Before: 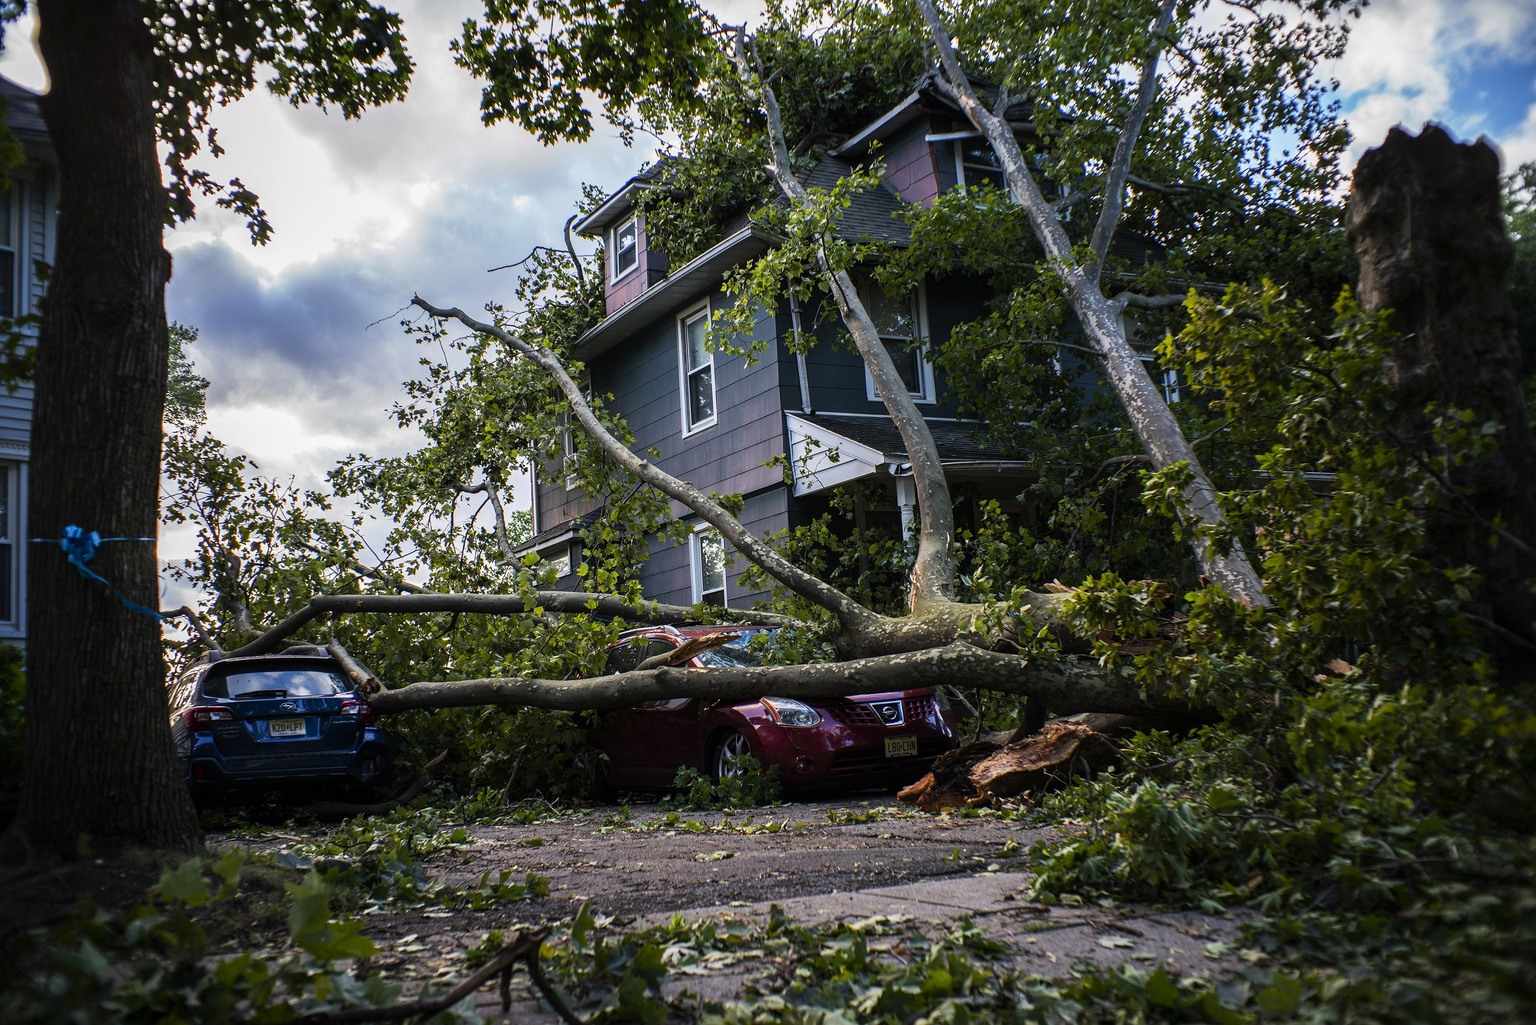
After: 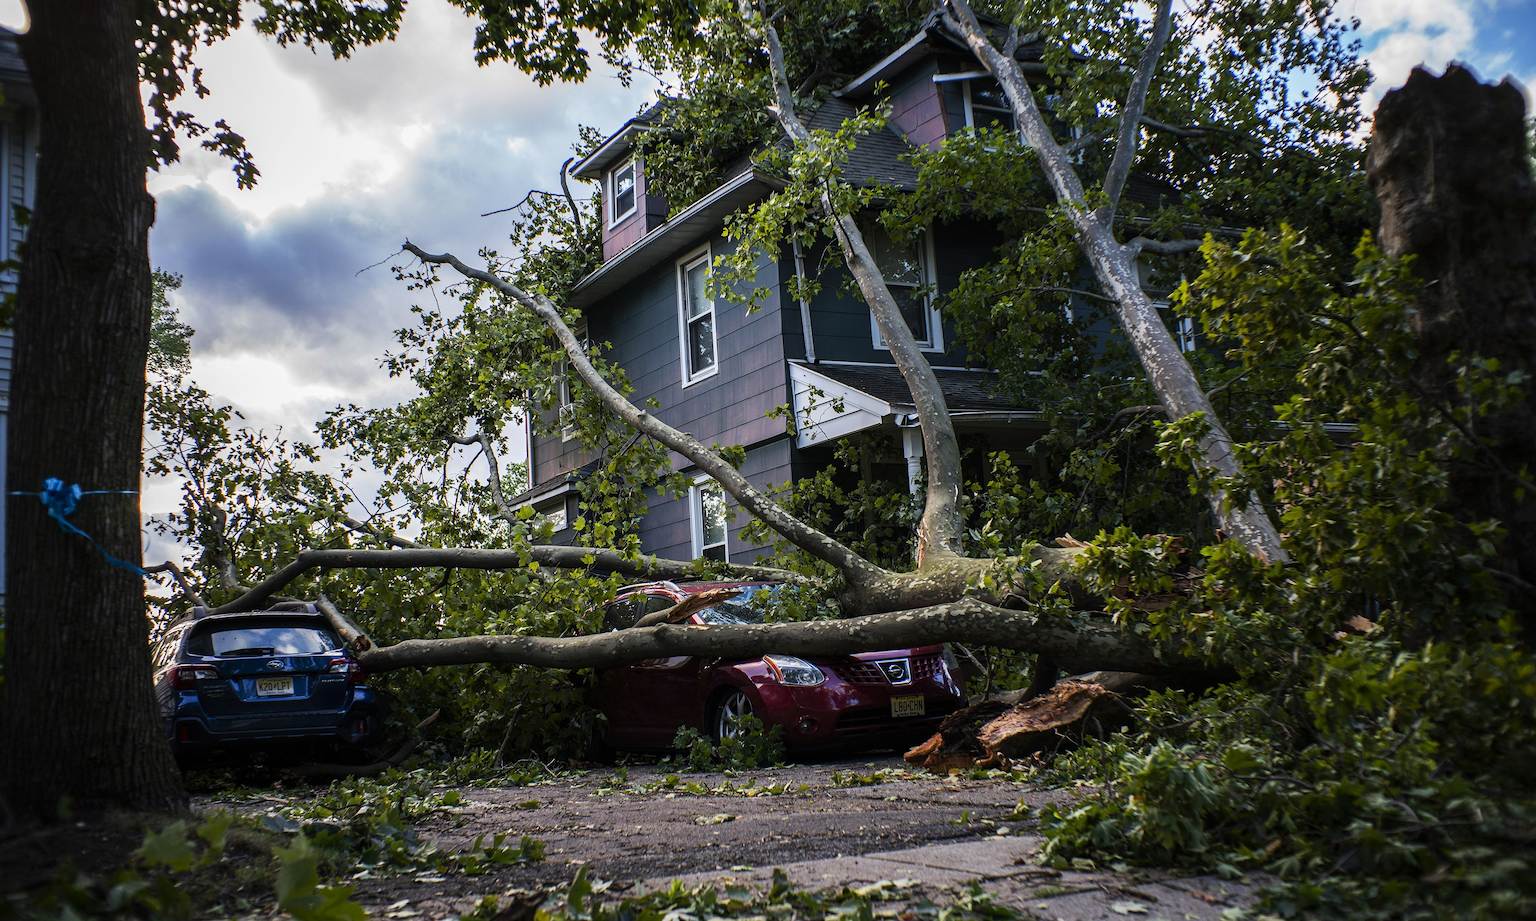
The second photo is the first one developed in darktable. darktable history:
crop: left 1.426%, top 6.089%, right 1.632%, bottom 6.76%
